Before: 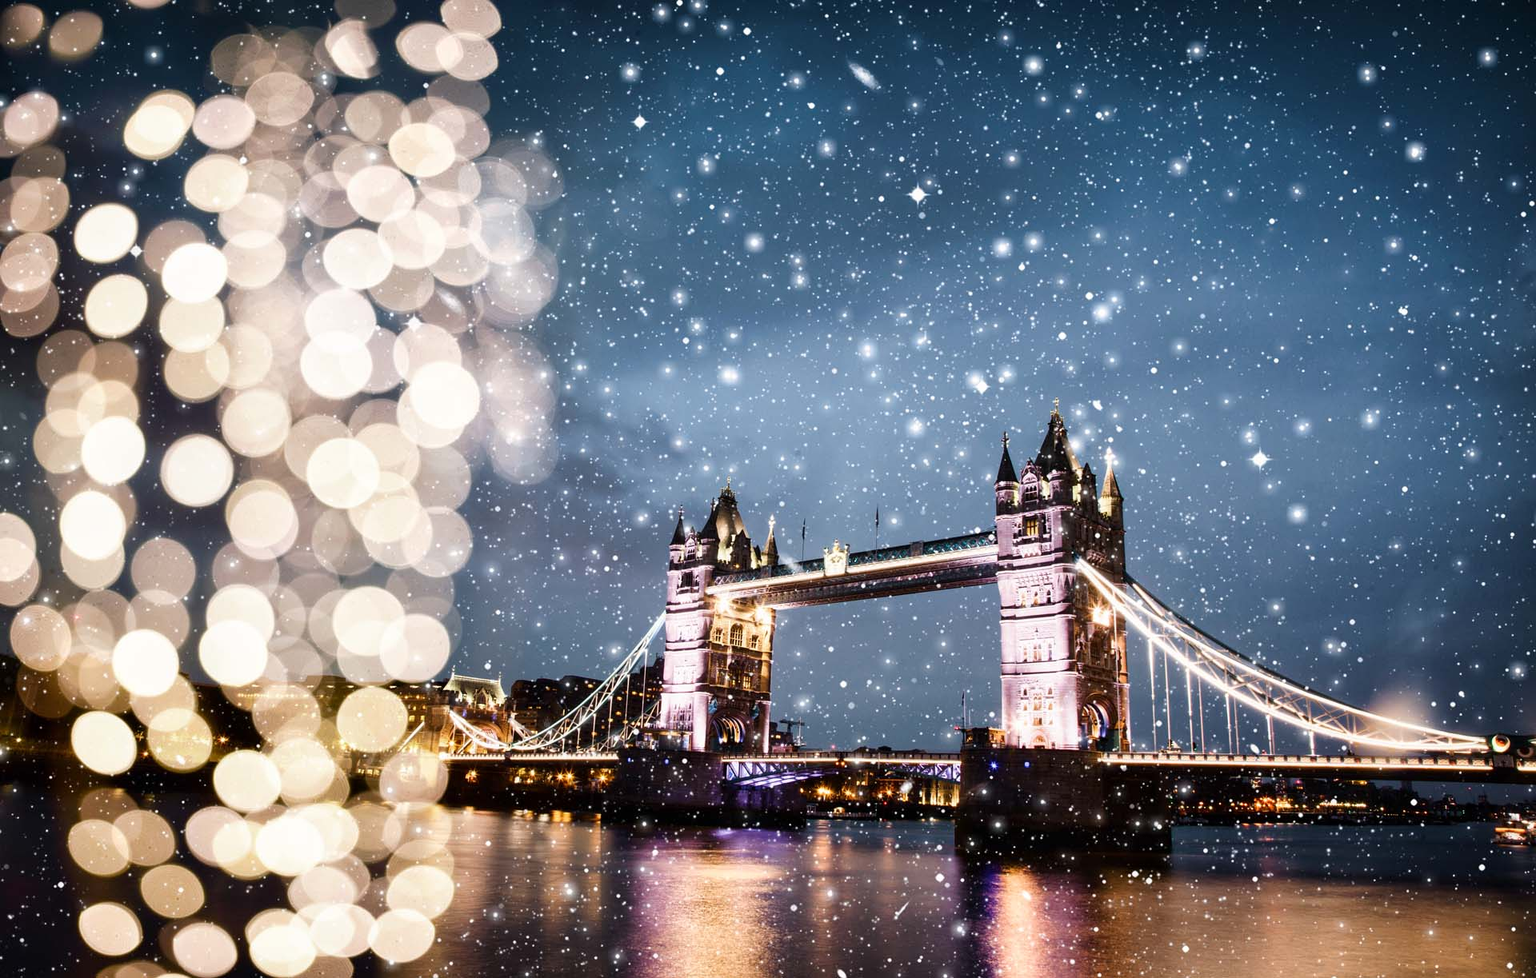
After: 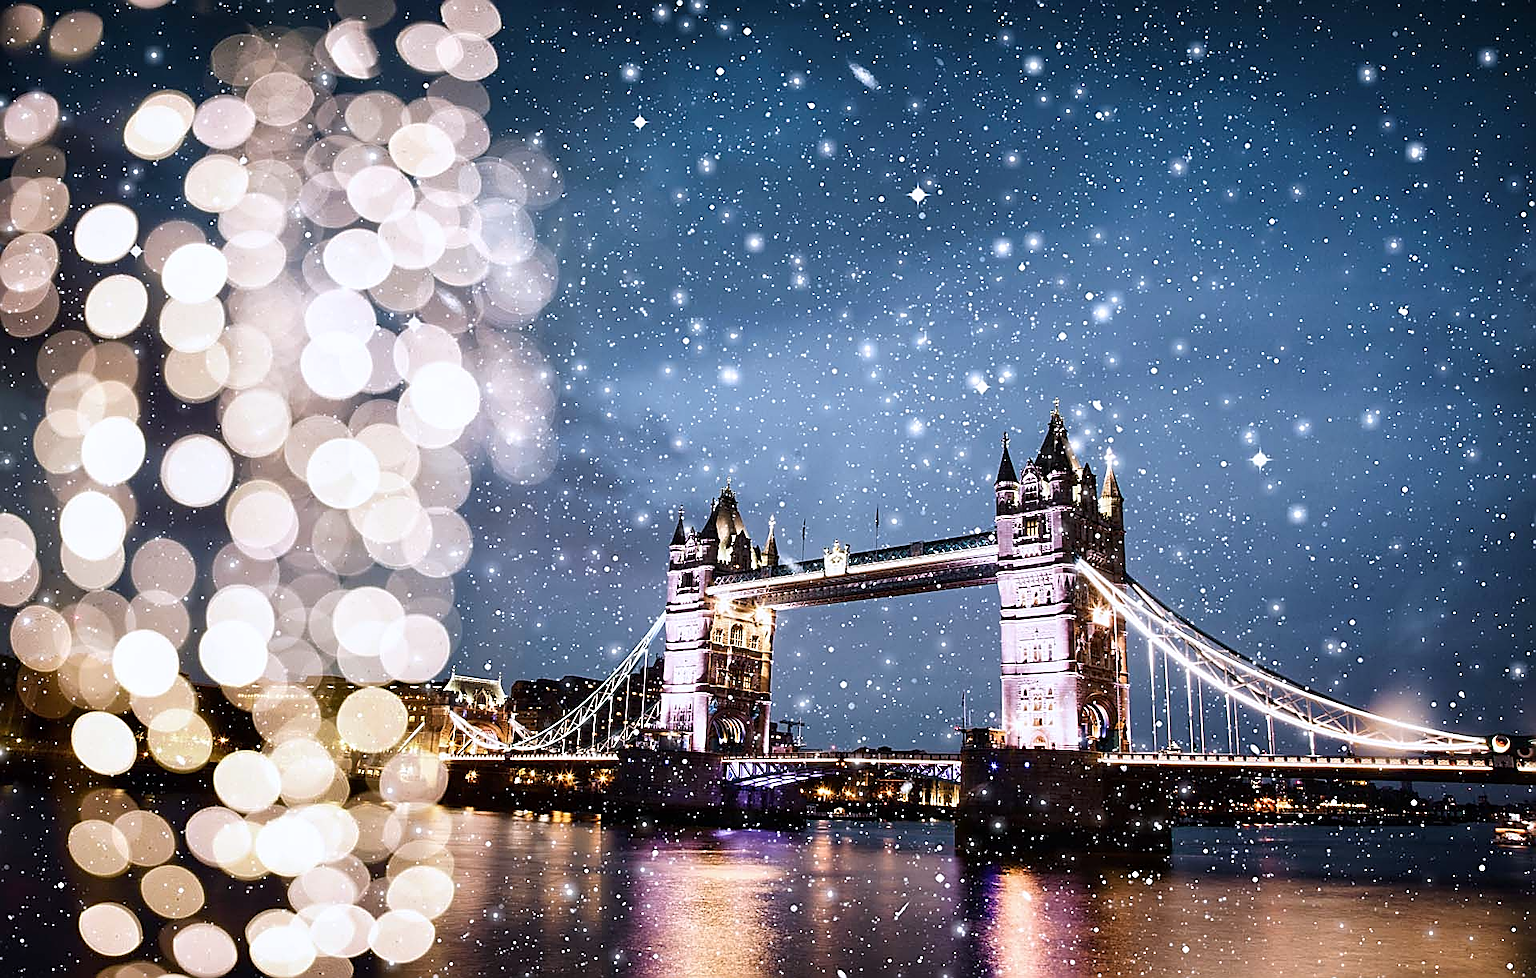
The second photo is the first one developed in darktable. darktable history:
sharpen: radius 1.685, amount 1.294
color calibration: illuminant as shot in camera, x 0.358, y 0.373, temperature 4628.91 K
